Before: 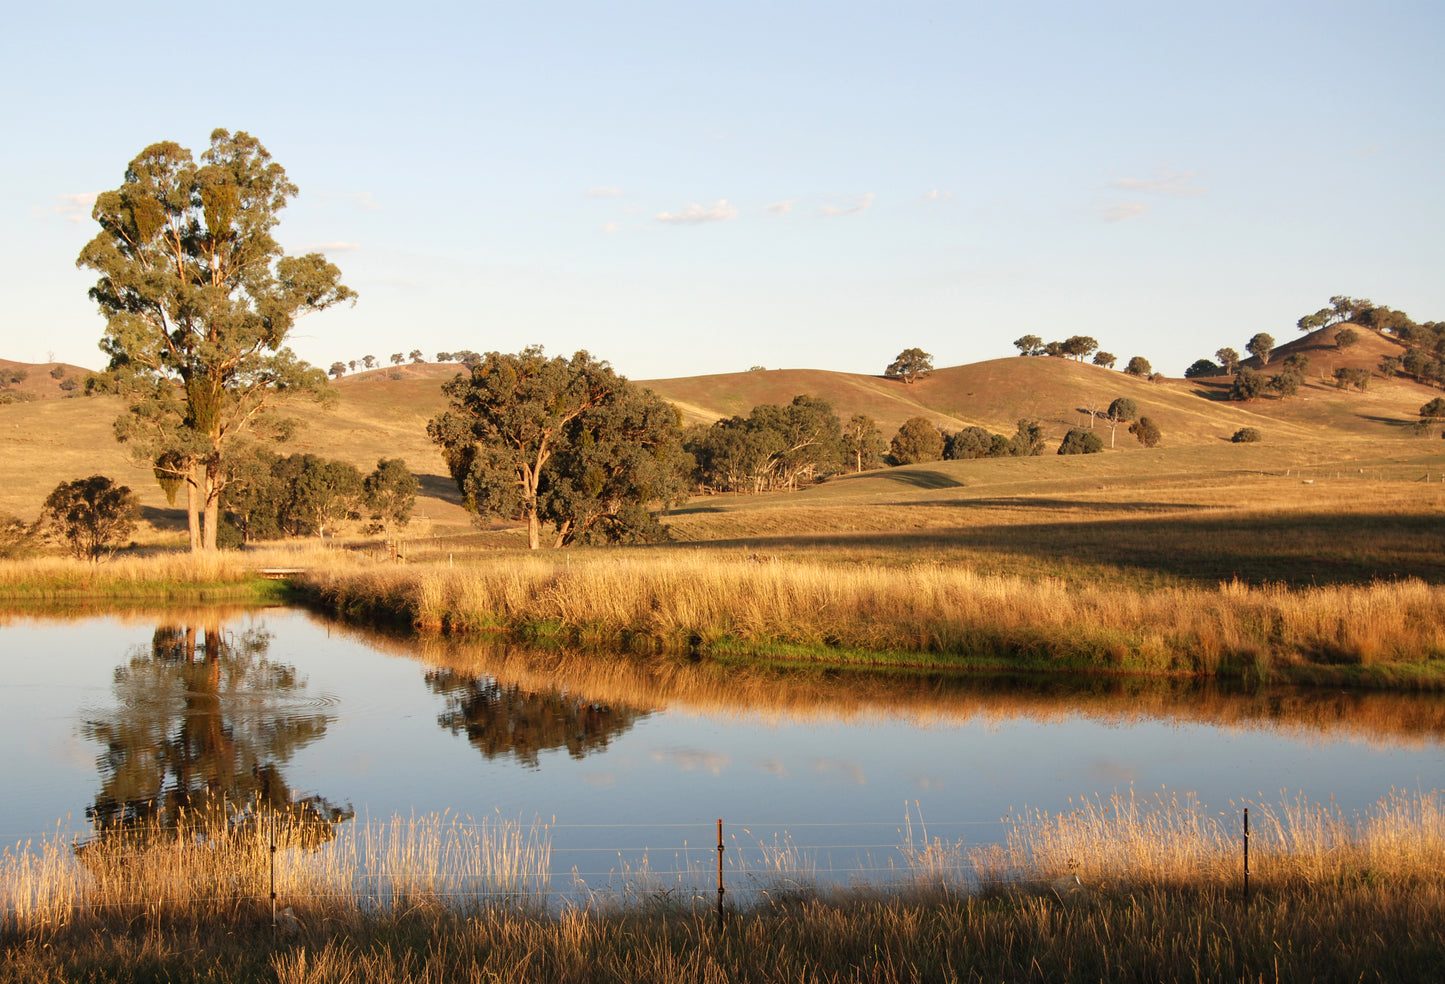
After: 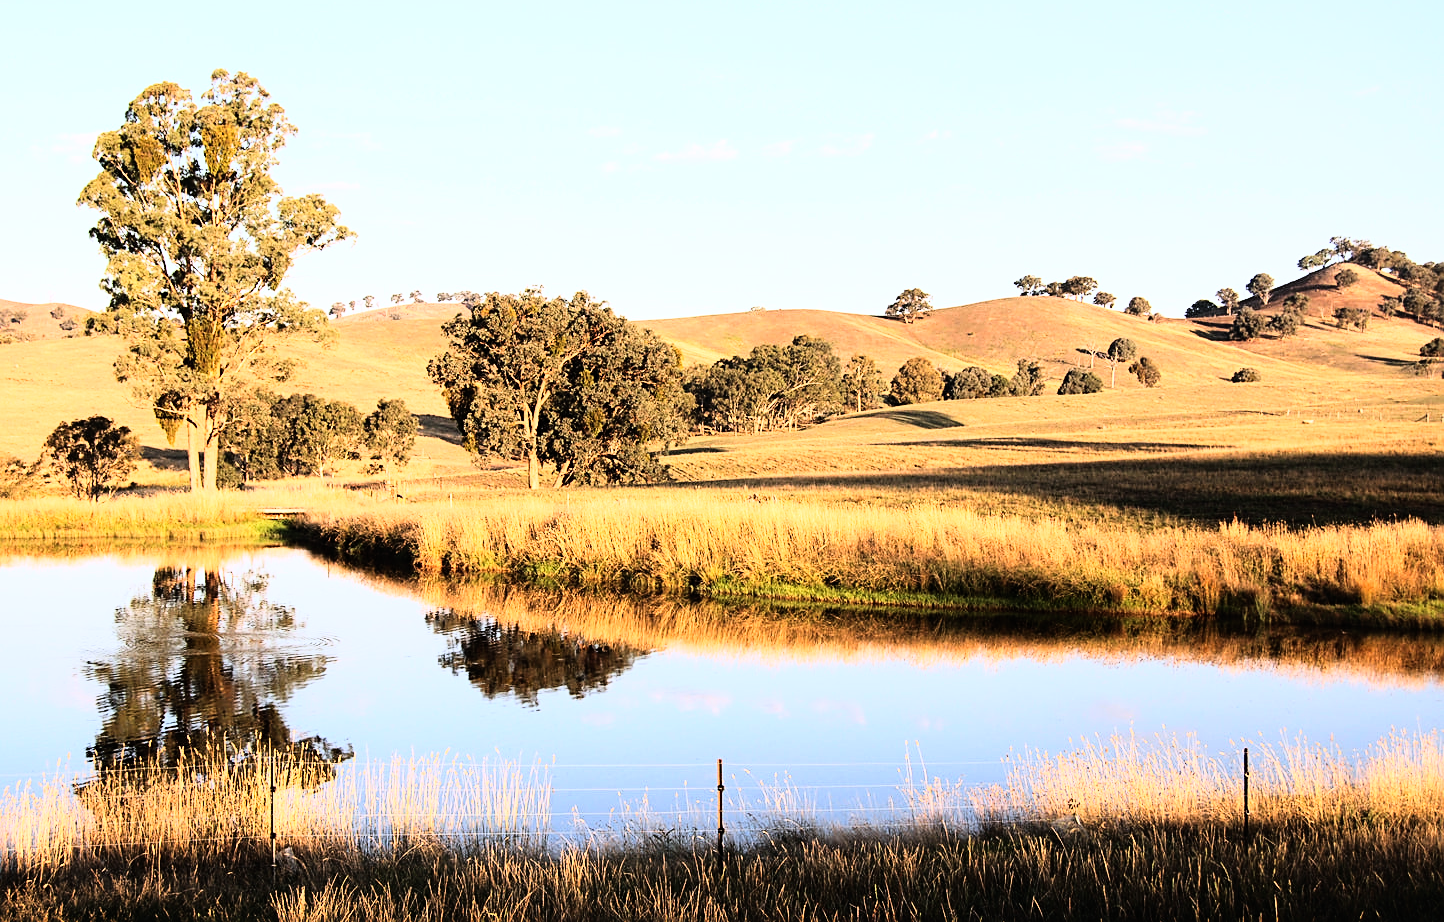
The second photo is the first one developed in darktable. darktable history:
white balance: red 0.967, blue 1.119, emerald 0.756
sharpen: amount 0.55
rgb curve: curves: ch0 [(0, 0) (0.21, 0.15) (0.24, 0.21) (0.5, 0.75) (0.75, 0.96) (0.89, 0.99) (1, 1)]; ch1 [(0, 0.02) (0.21, 0.13) (0.25, 0.2) (0.5, 0.67) (0.75, 0.9) (0.89, 0.97) (1, 1)]; ch2 [(0, 0.02) (0.21, 0.13) (0.25, 0.2) (0.5, 0.67) (0.75, 0.9) (0.89, 0.97) (1, 1)], compensate middle gray true
crop and rotate: top 6.25%
contrast equalizer: y [[0.5, 0.5, 0.472, 0.5, 0.5, 0.5], [0.5 ×6], [0.5 ×6], [0 ×6], [0 ×6]]
